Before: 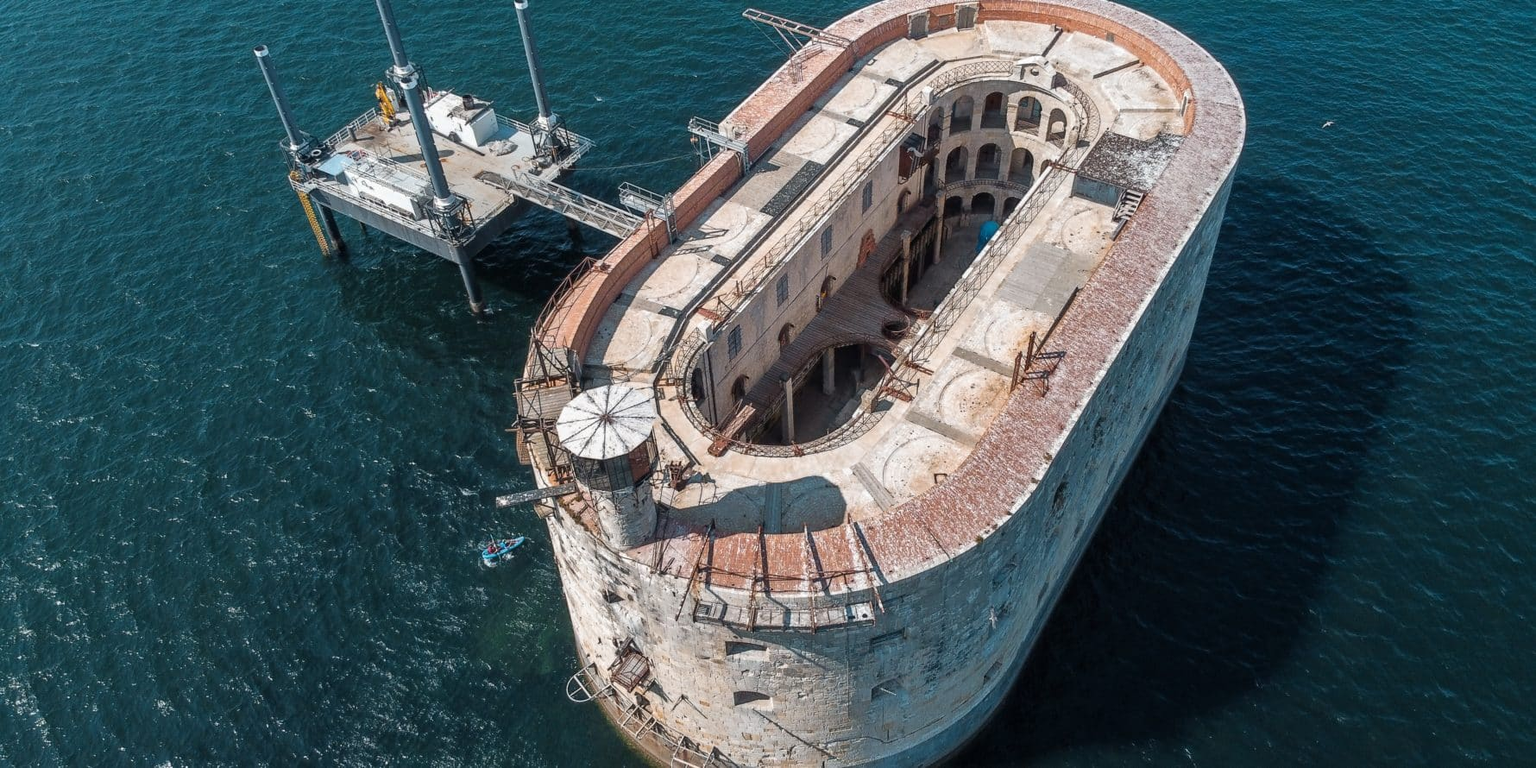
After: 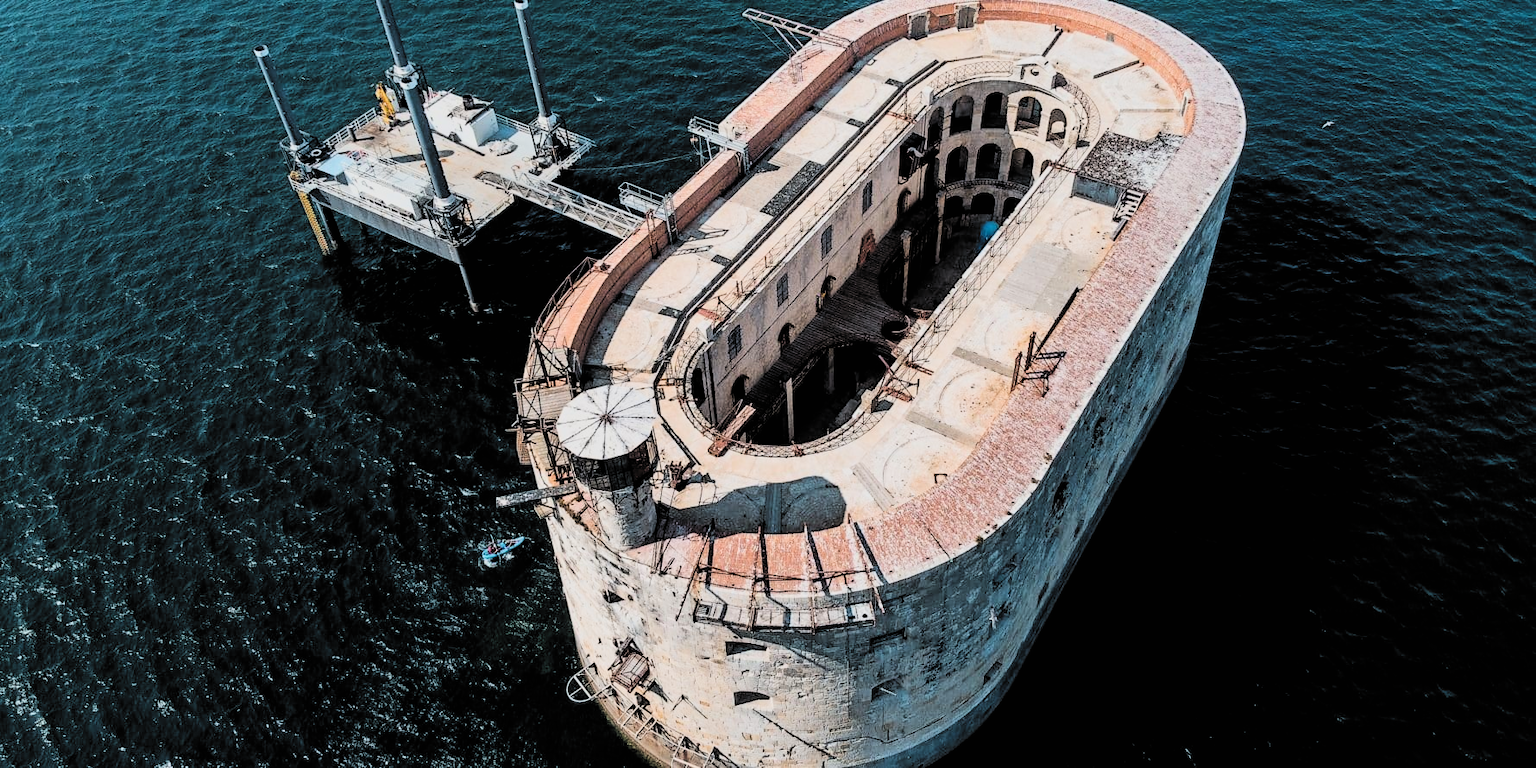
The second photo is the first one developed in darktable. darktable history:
filmic rgb: black relative exposure -3.13 EV, white relative exposure 7.04 EV, hardness 1.46, contrast 1.351, color science v4 (2020), iterations of high-quality reconstruction 0
contrast brightness saturation: contrast 0.203, brightness 0.141, saturation 0.147
